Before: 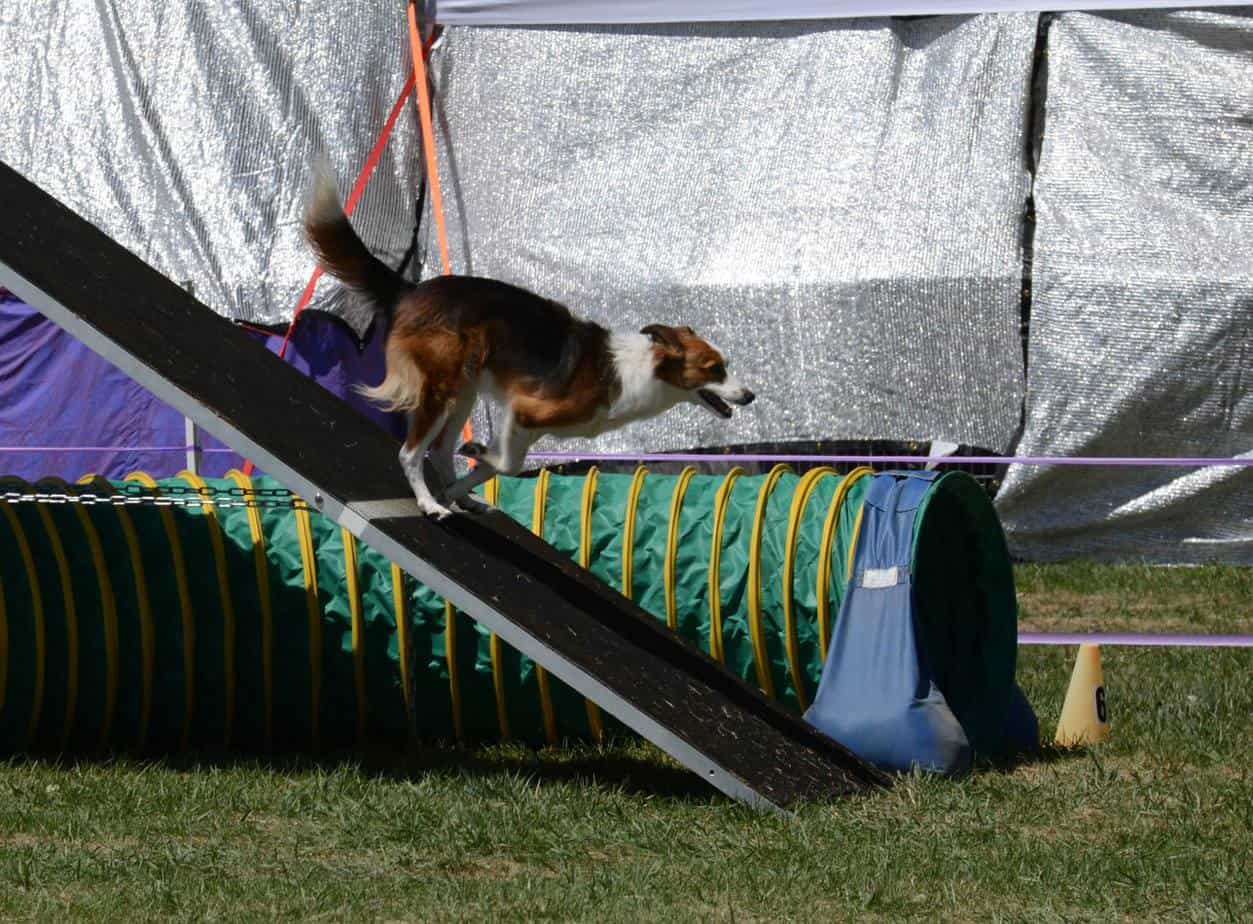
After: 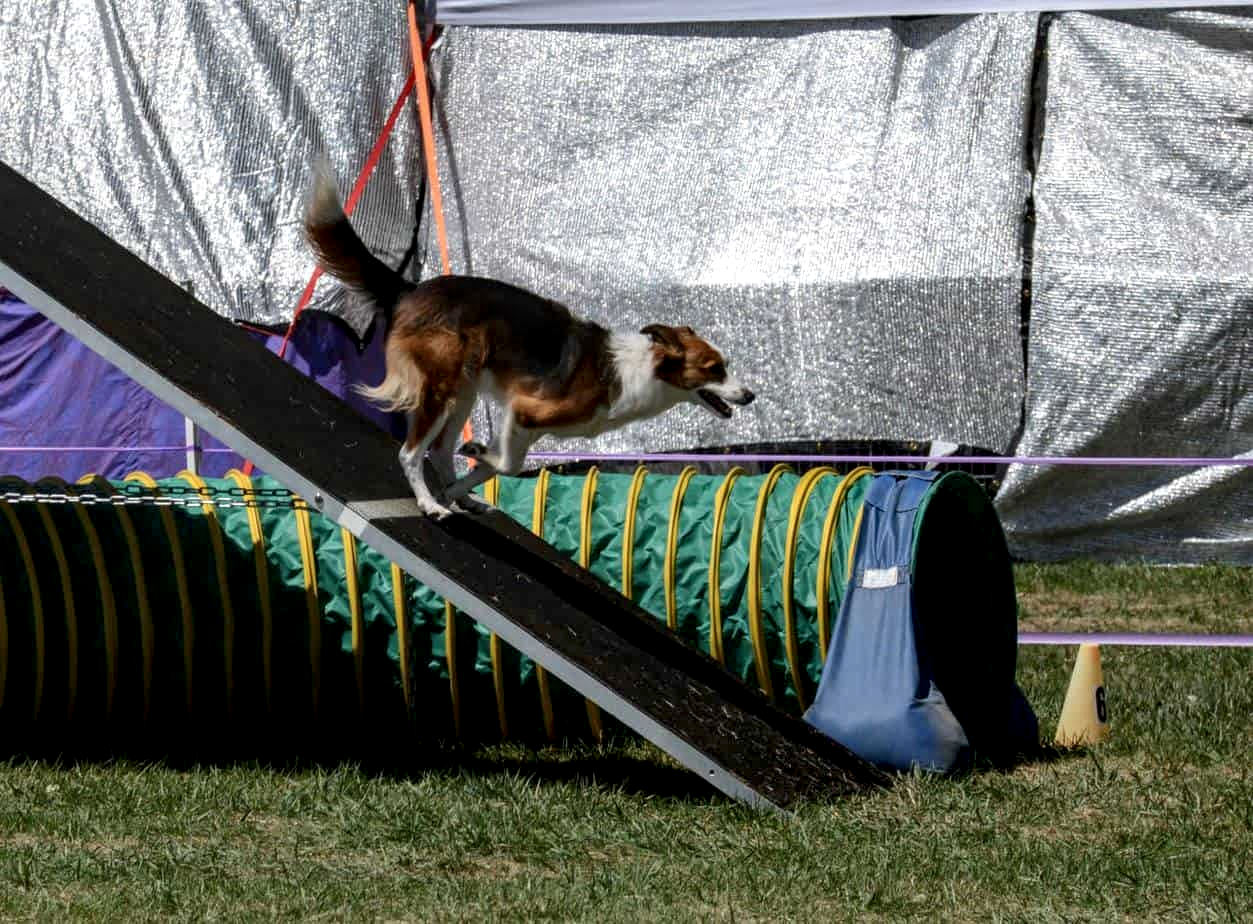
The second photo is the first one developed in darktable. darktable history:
tone equalizer: on, module defaults
local contrast: highlights 27%, detail 150%
